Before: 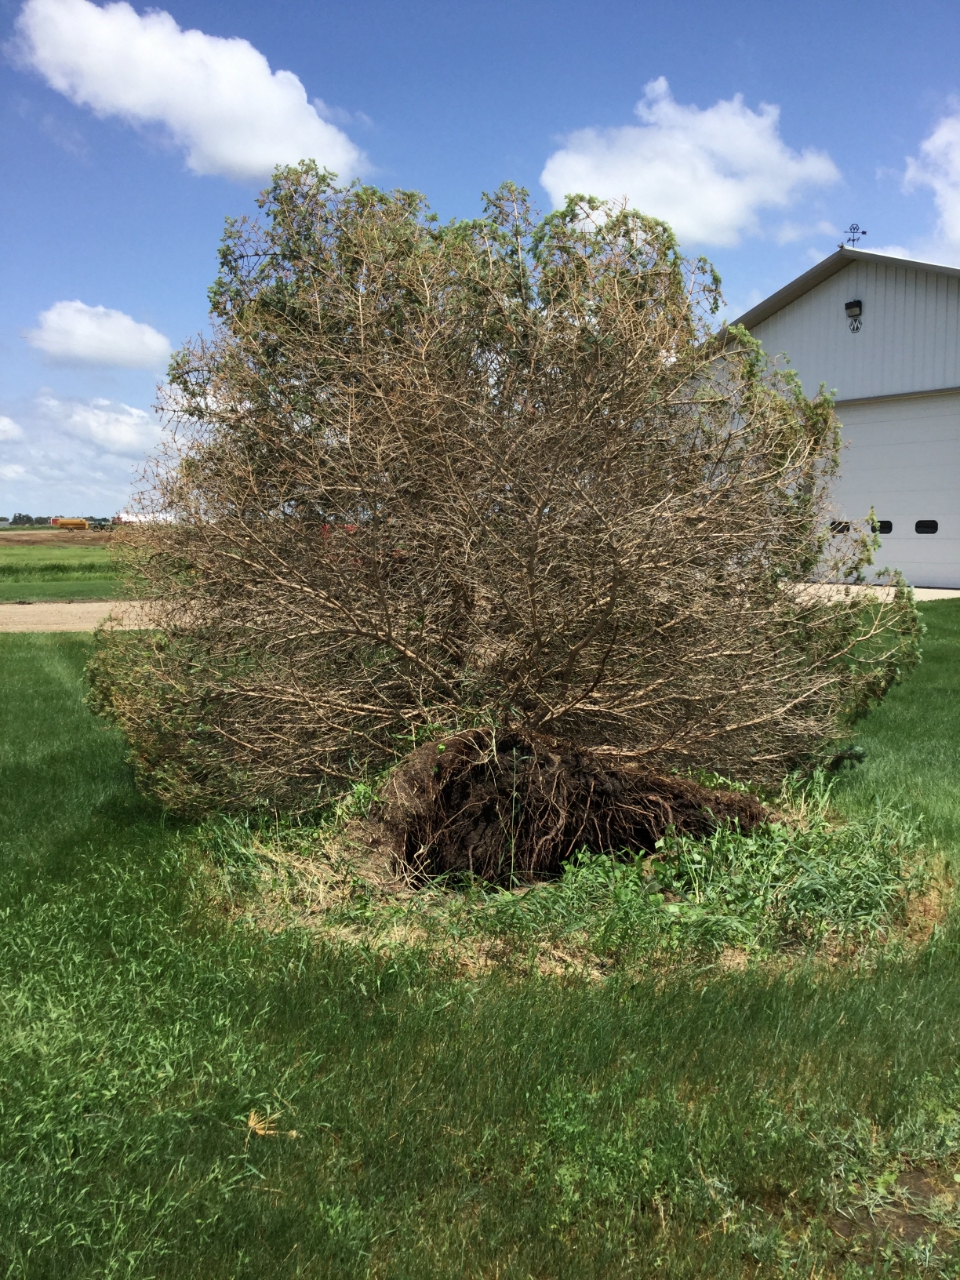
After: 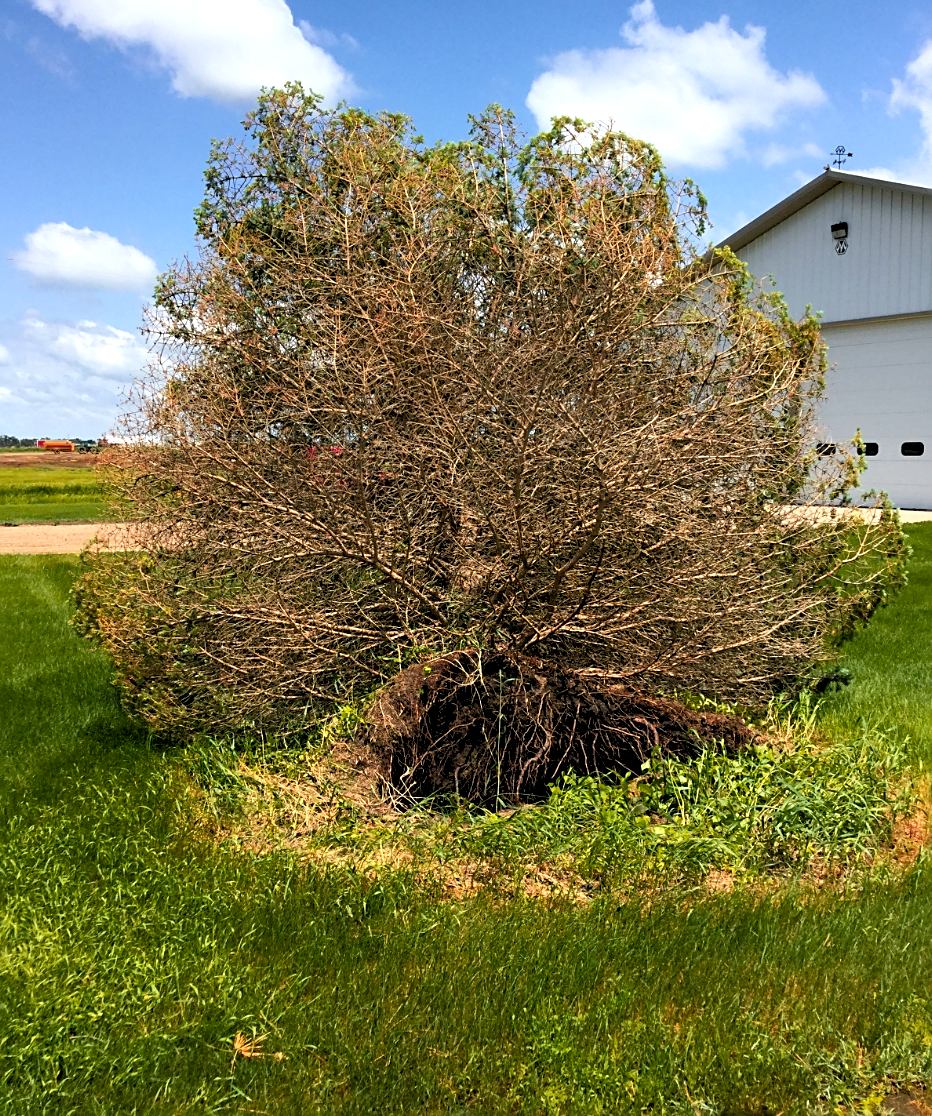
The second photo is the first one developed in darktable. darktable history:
color zones: curves: ch1 [(0.24, 0.629) (0.75, 0.5)]; ch2 [(0.255, 0.454) (0.745, 0.491)], mix 102.12%
rgb levels: levels [[0.01, 0.419, 0.839], [0, 0.5, 1], [0, 0.5, 1]]
contrast brightness saturation: saturation 0.1
crop: left 1.507%, top 6.147%, right 1.379%, bottom 6.637%
sharpen: on, module defaults
